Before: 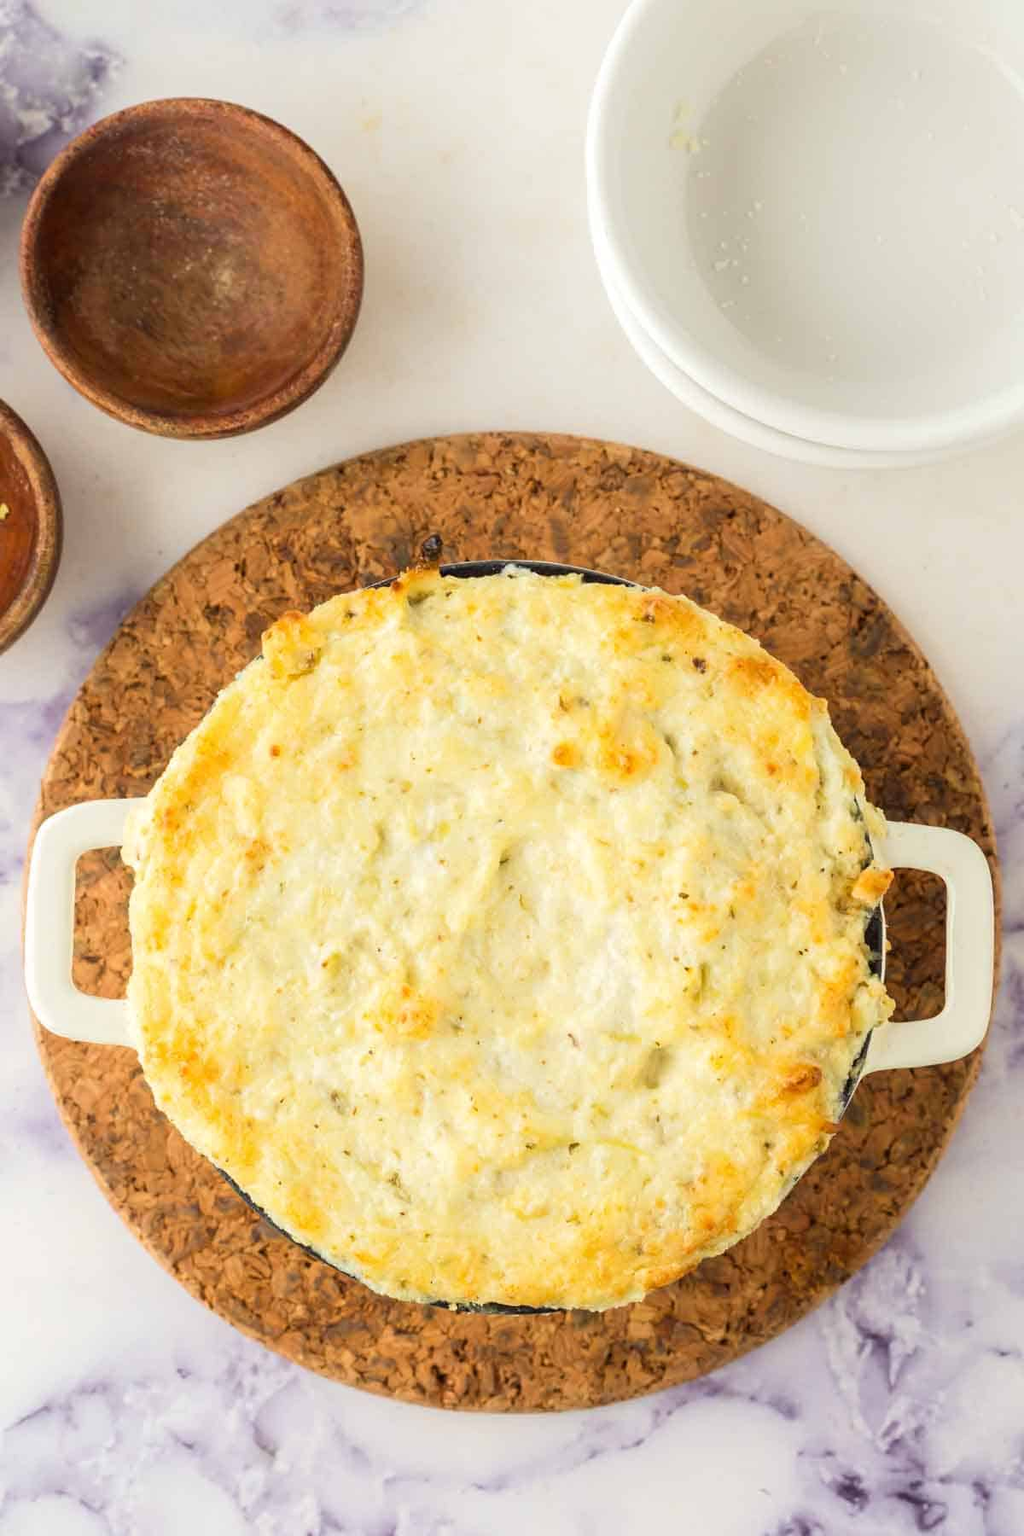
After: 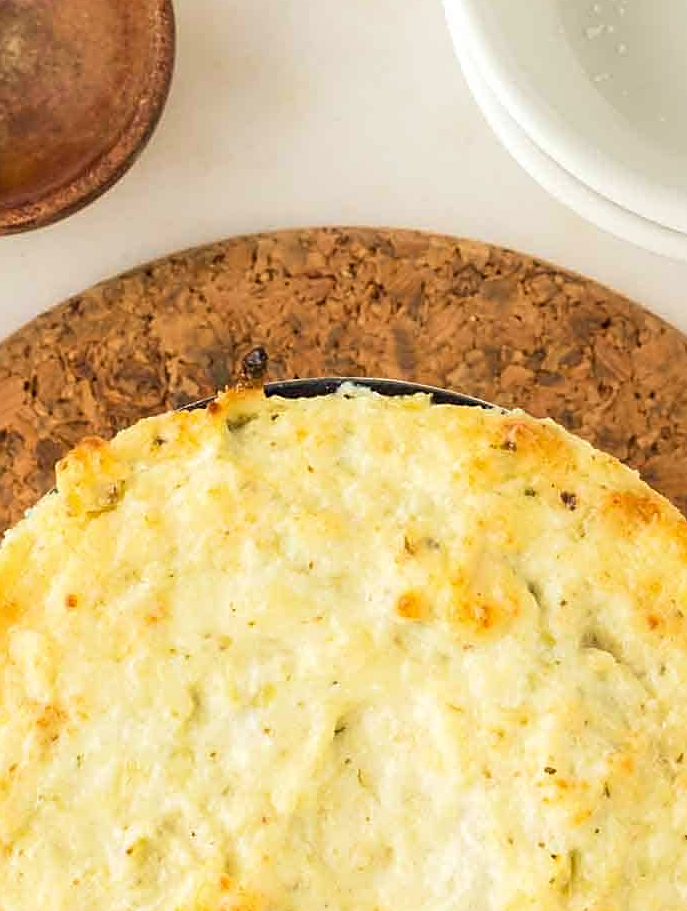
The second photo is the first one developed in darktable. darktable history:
velvia: on, module defaults
sharpen: on, module defaults
crop: left 20.972%, top 15.534%, right 21.761%, bottom 33.843%
